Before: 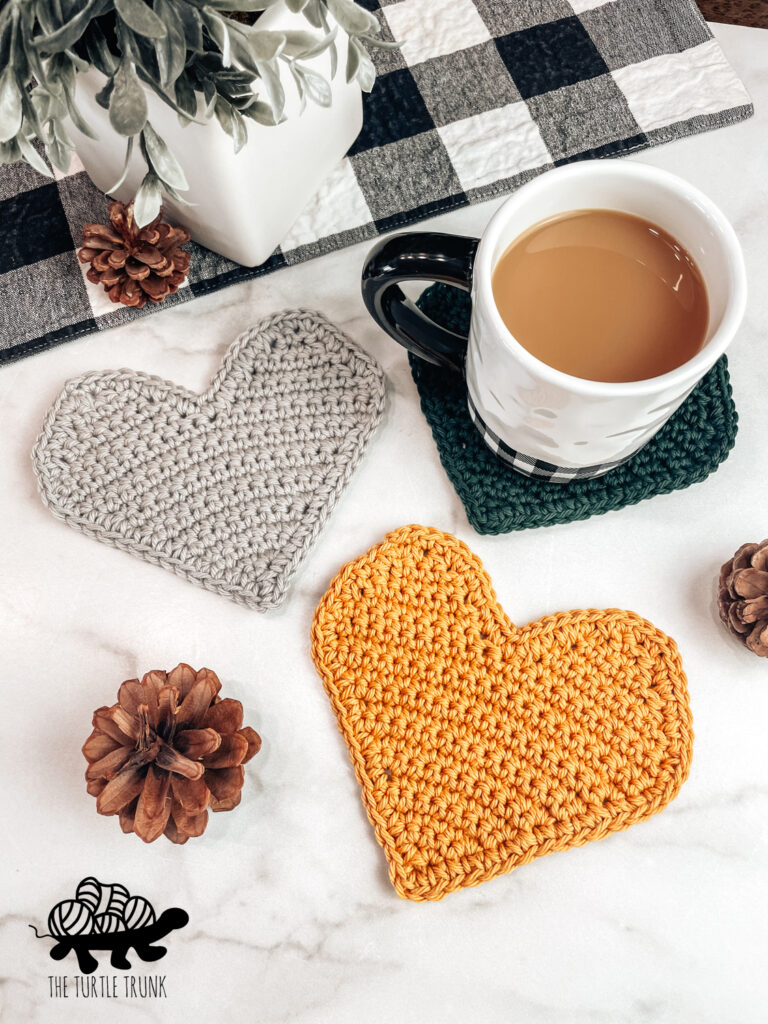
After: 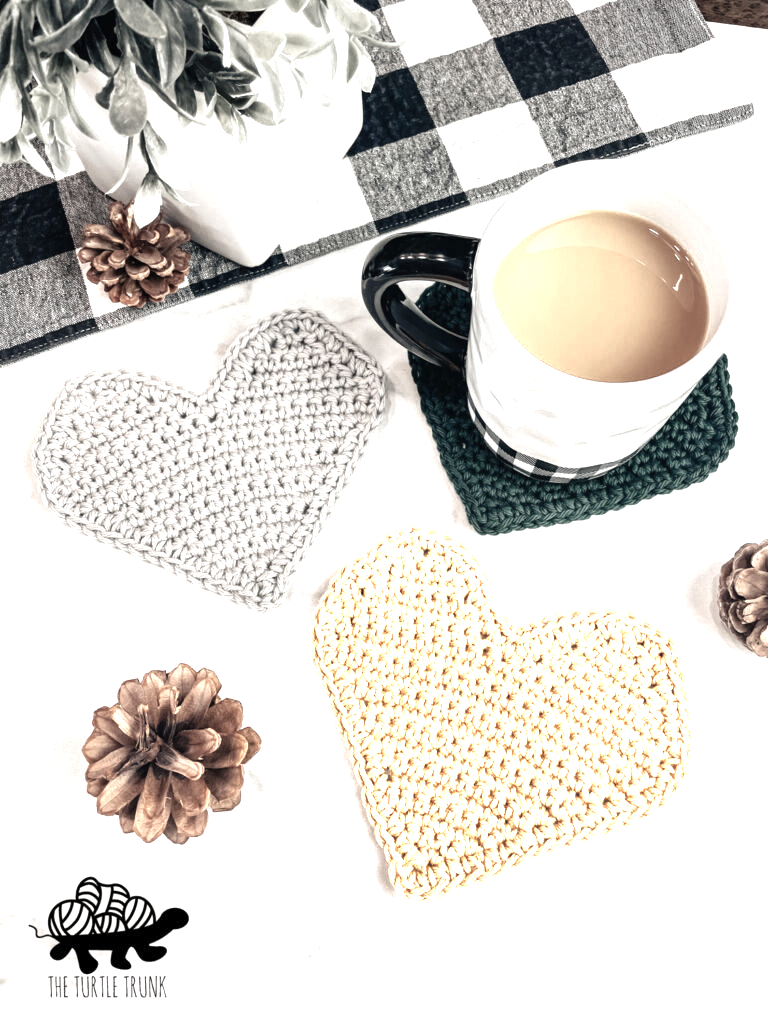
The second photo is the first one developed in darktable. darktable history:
exposure: exposure 0.74 EV, compensate highlight preservation false
color zones: curves: ch0 [(0.25, 0.667) (0.758, 0.368)]; ch1 [(0.215, 0.245) (0.761, 0.373)]; ch2 [(0.247, 0.554) (0.761, 0.436)]
